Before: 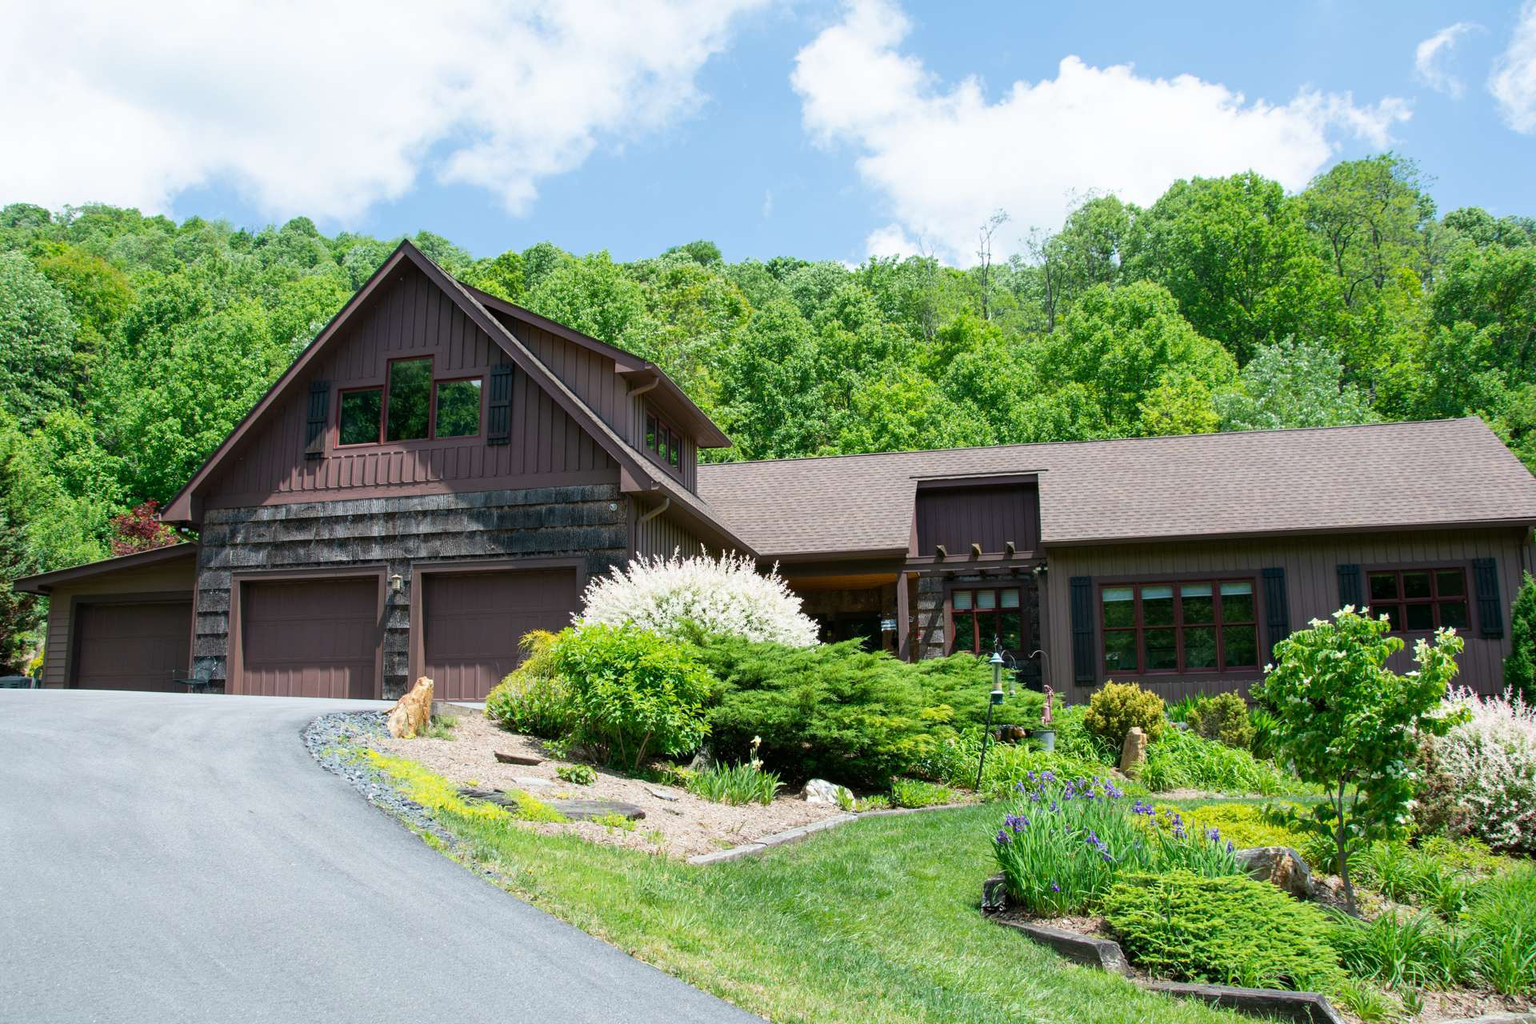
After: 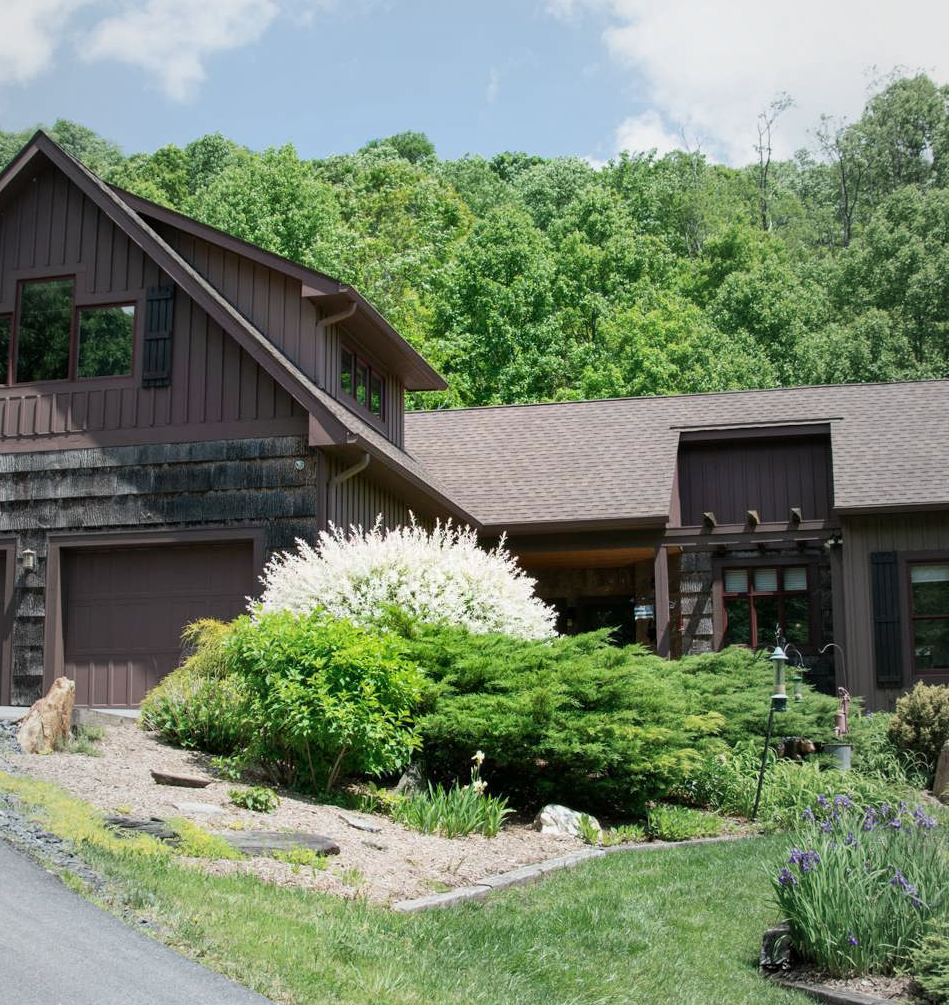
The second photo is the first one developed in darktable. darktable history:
crop and rotate: angle 0.02°, left 24.353%, top 13.219%, right 26.156%, bottom 8.224%
vignetting: fall-off start 18.21%, fall-off radius 137.95%, brightness -0.207, center (-0.078, 0.066), width/height ratio 0.62, shape 0.59
